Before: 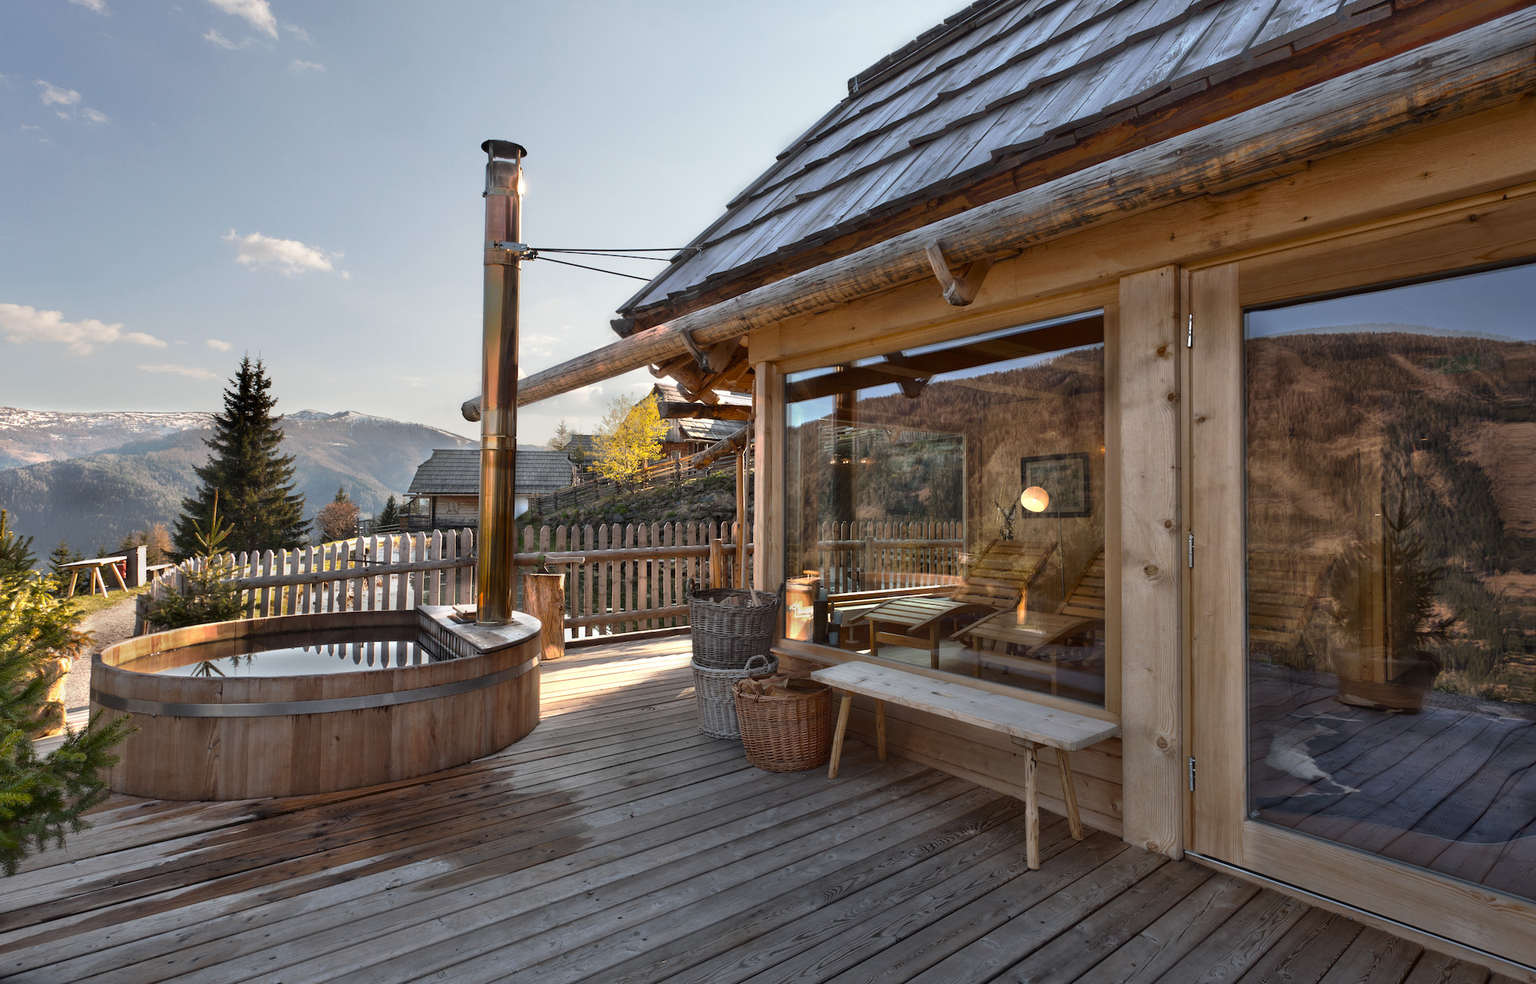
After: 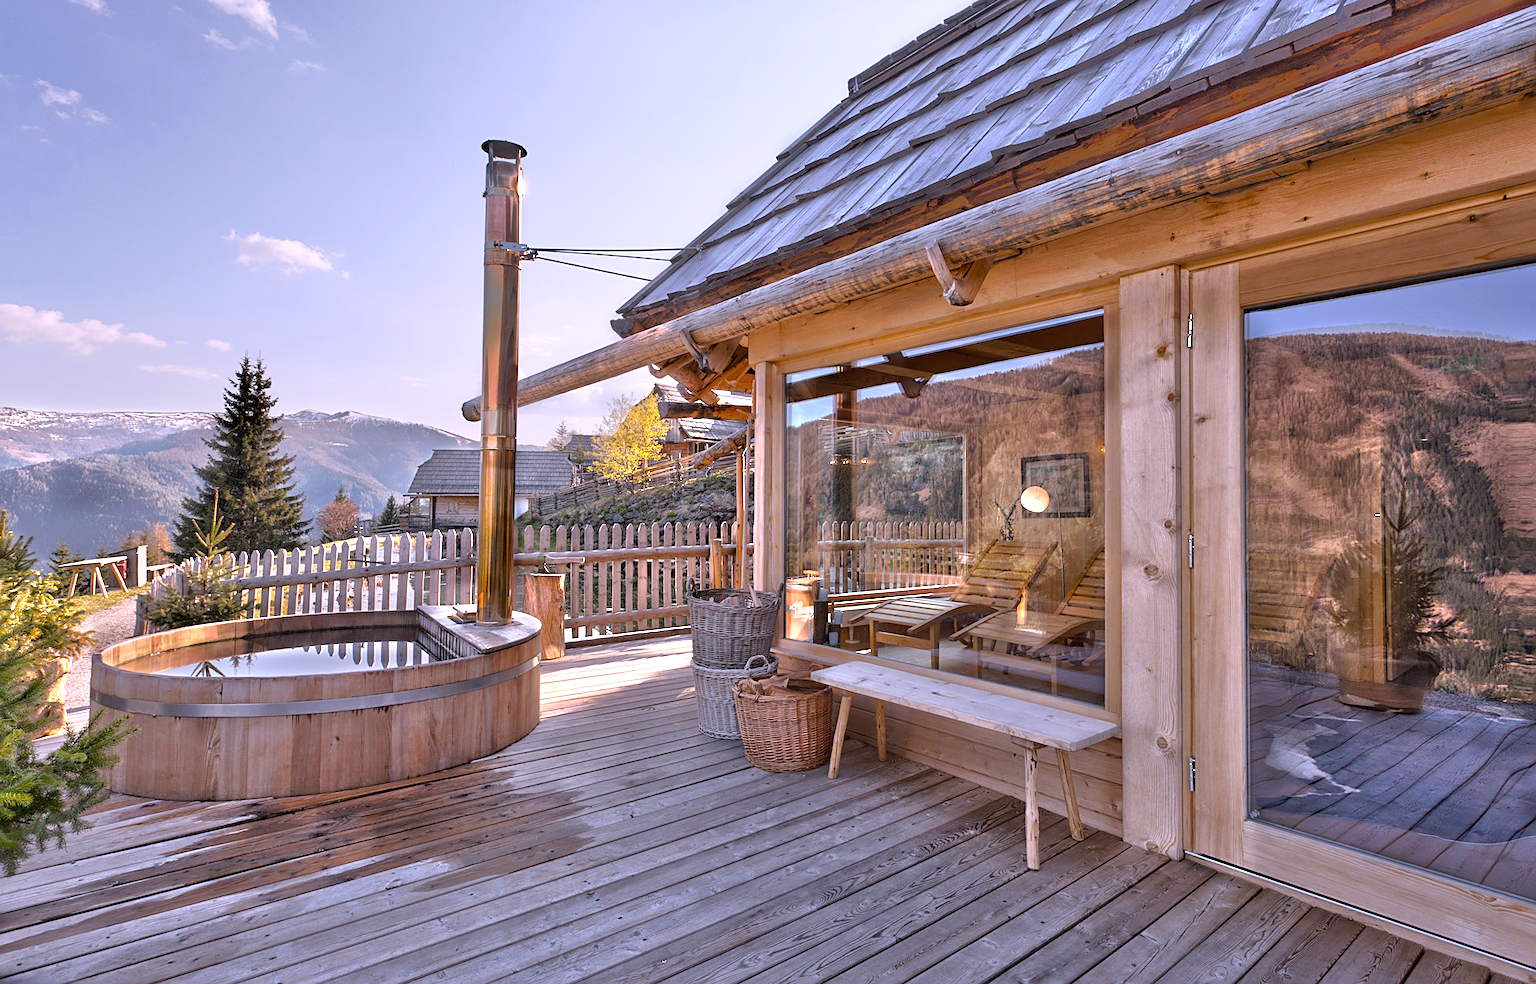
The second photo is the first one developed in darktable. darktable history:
tone equalizer: -7 EV 0.15 EV, -6 EV 0.6 EV, -5 EV 1.15 EV, -4 EV 1.33 EV, -3 EV 1.15 EV, -2 EV 0.6 EV, -1 EV 0.15 EV, mask exposure compensation -0.5 EV
sharpen: on, module defaults
shadows and highlights: shadows 0, highlights 40
white balance: red 1.042, blue 1.17
